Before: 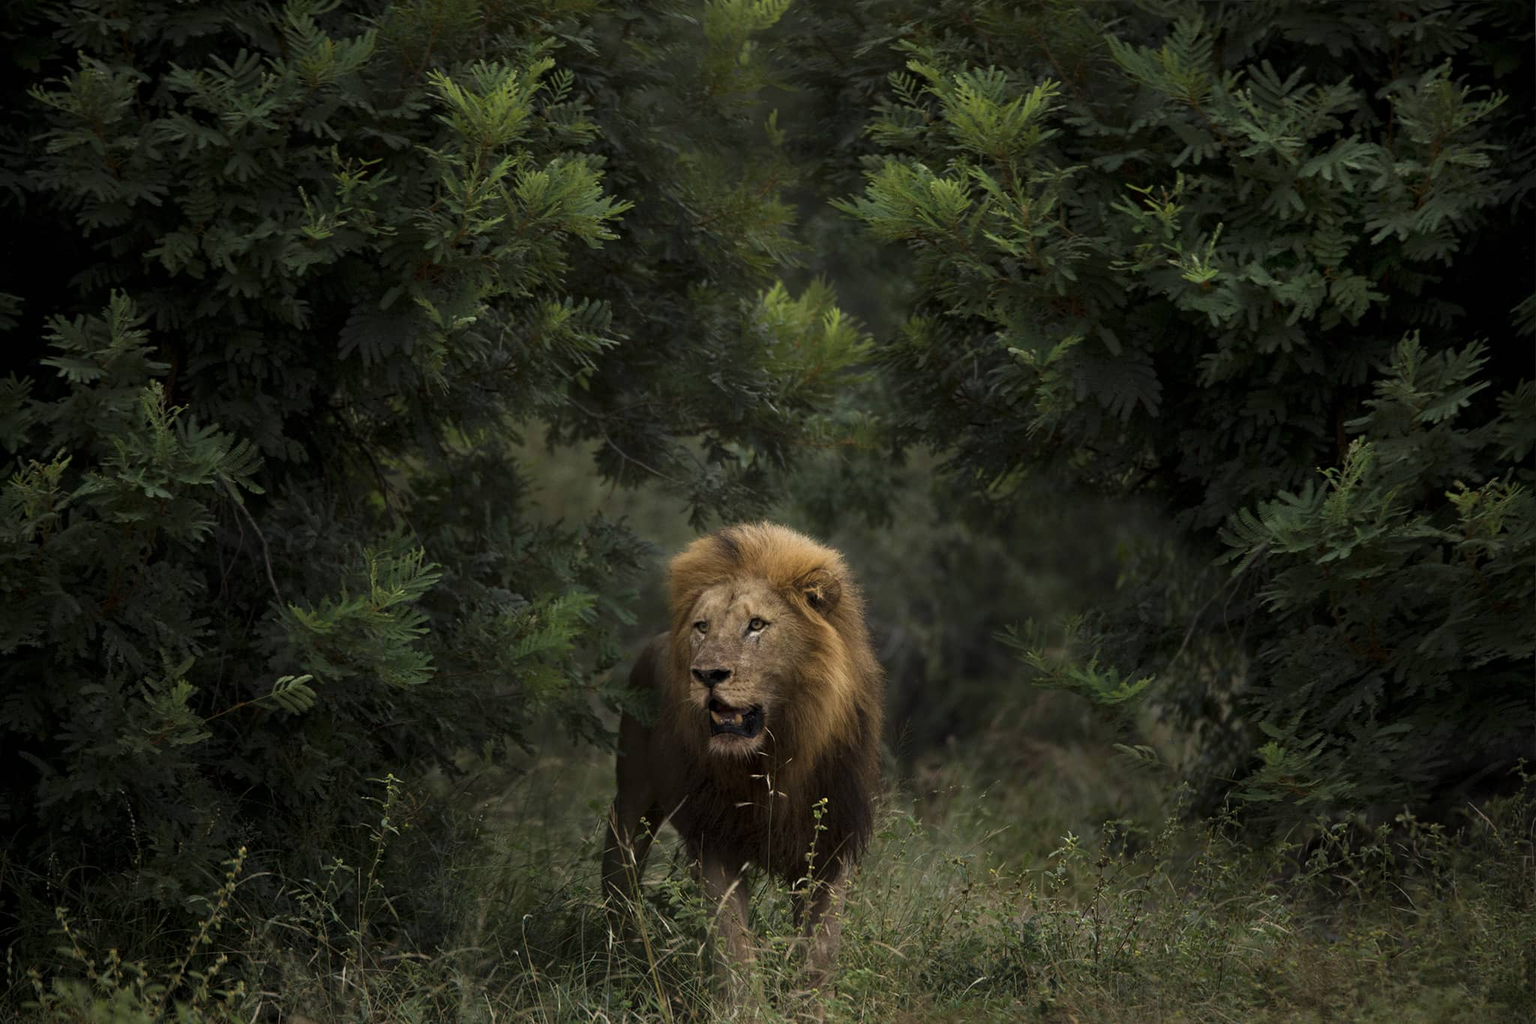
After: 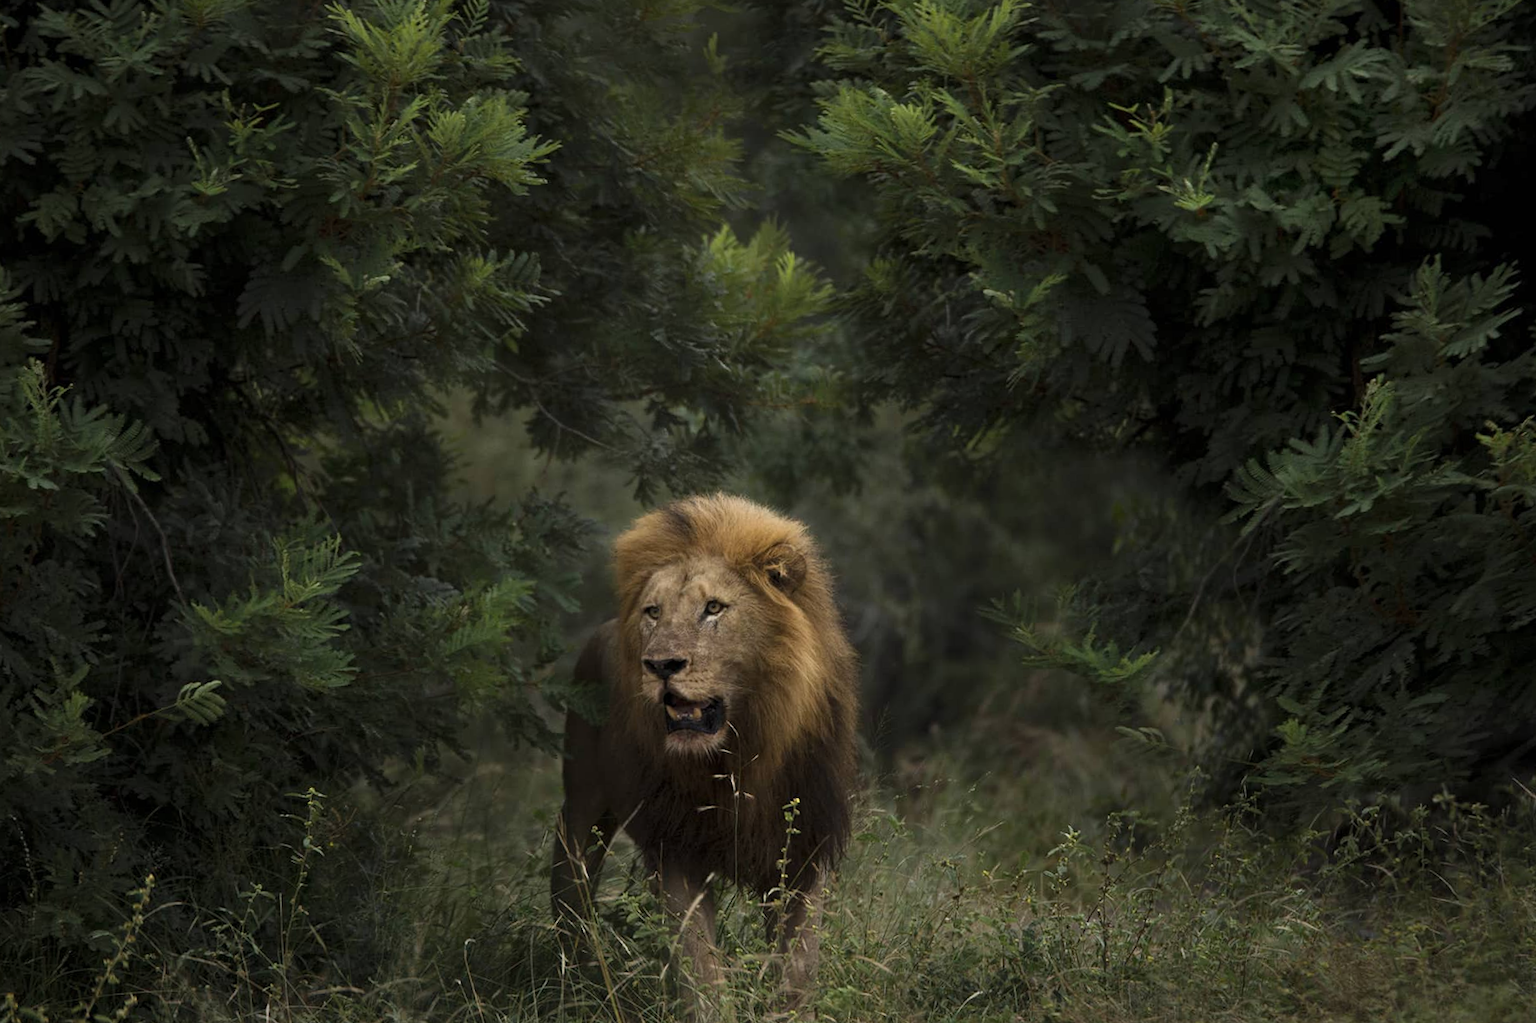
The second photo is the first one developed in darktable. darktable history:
crop and rotate: angle 1.96°, left 5.673%, top 5.673%
fill light: on, module defaults
